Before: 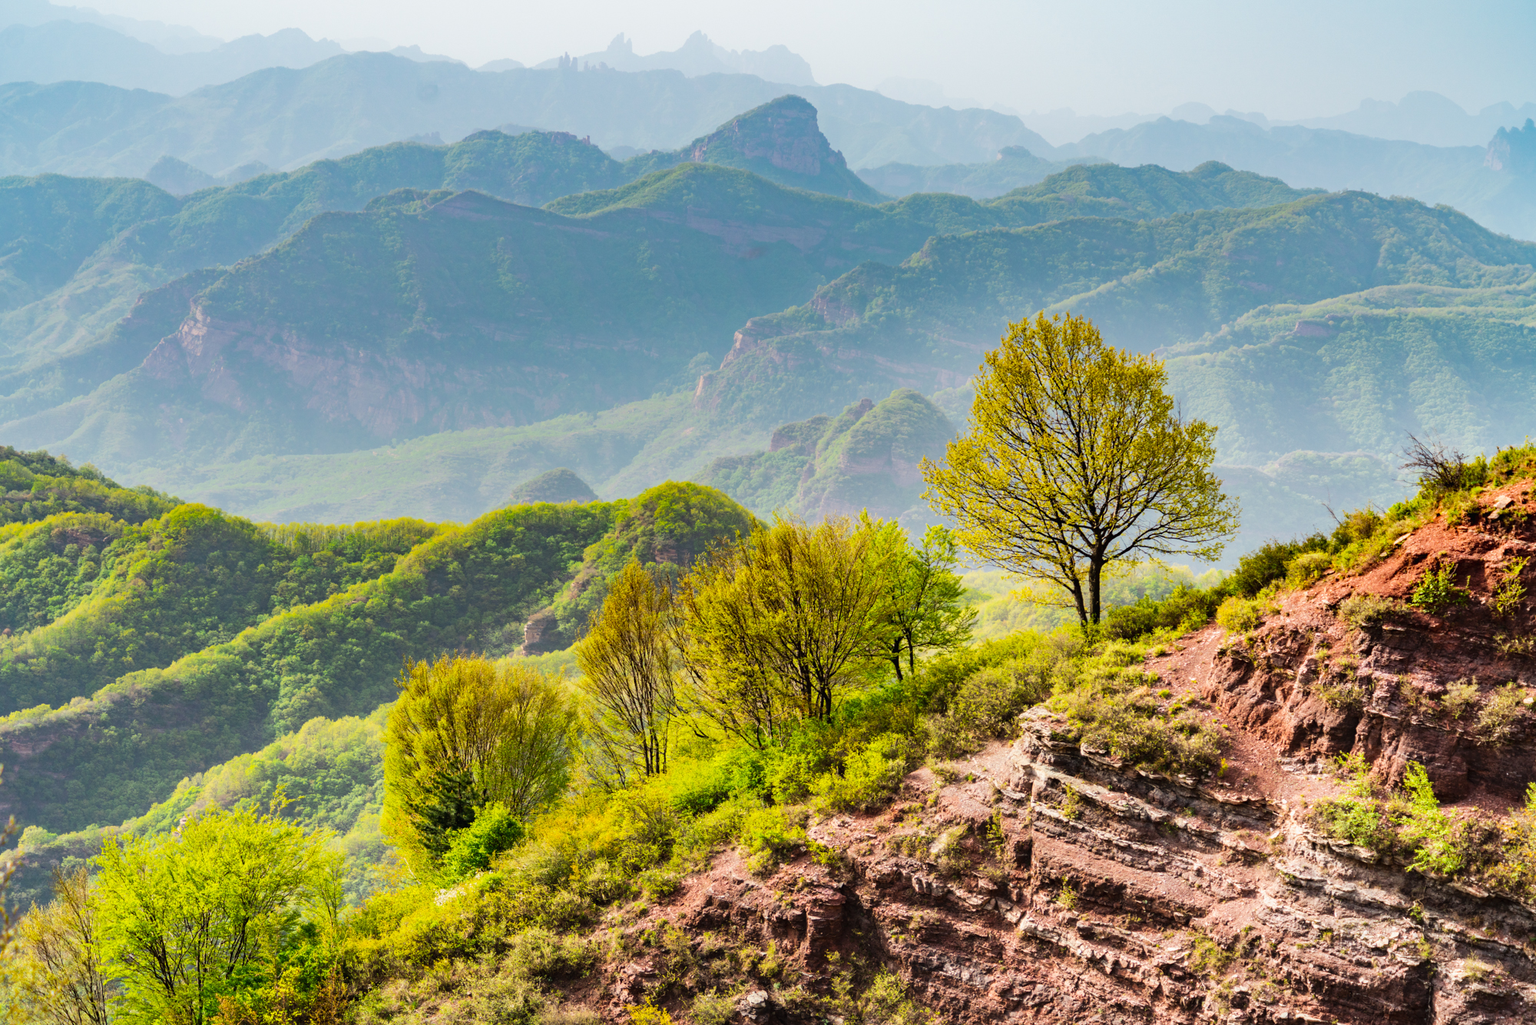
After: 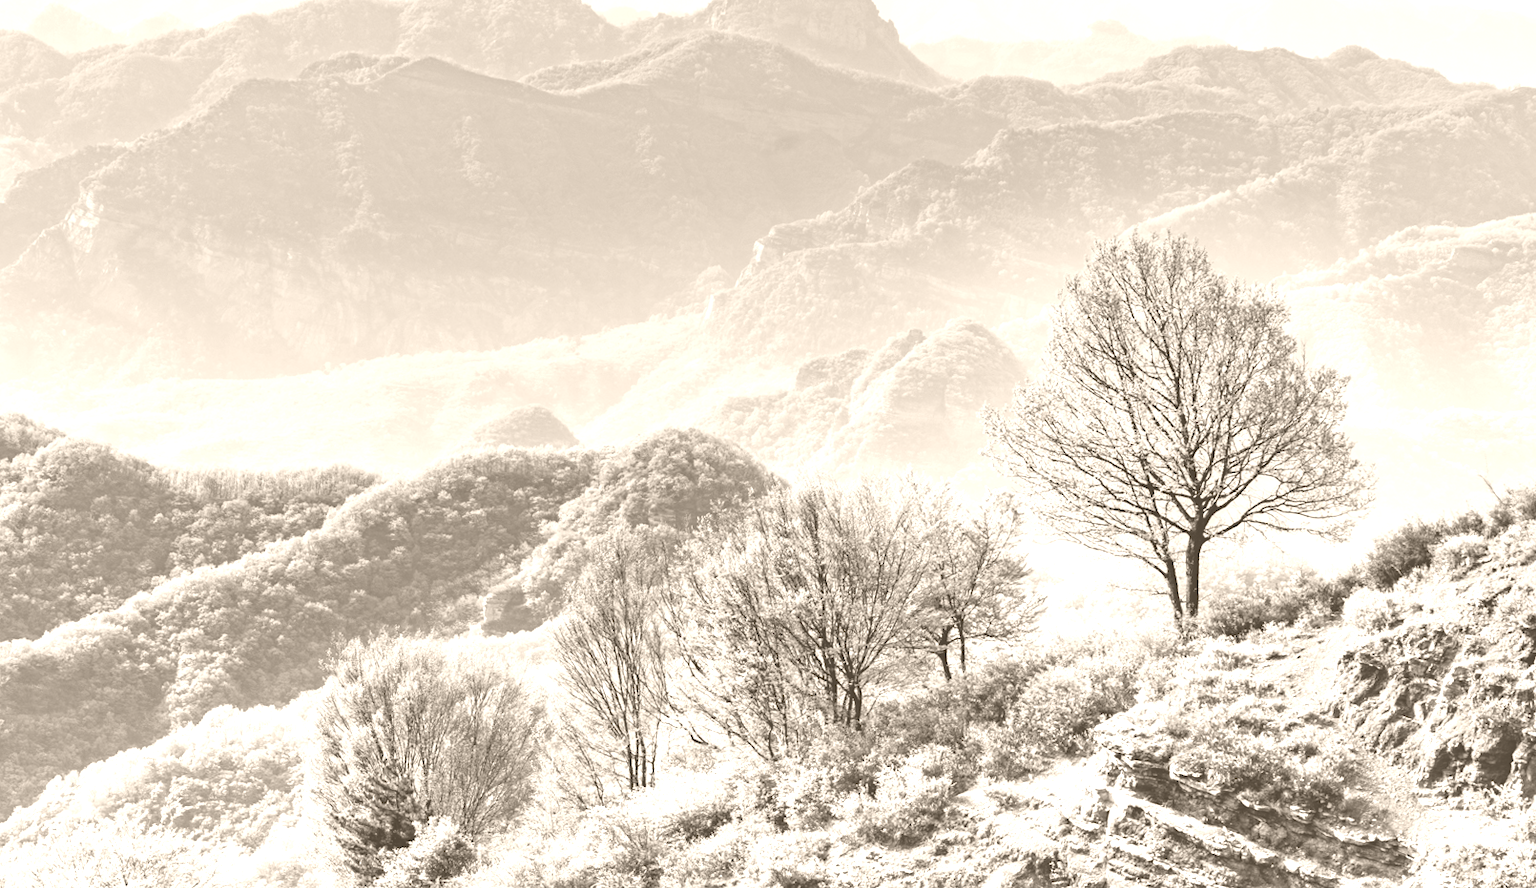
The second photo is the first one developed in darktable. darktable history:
rotate and perspective: rotation 1.57°, crop left 0.018, crop right 0.982, crop top 0.039, crop bottom 0.961
colorize: hue 34.49°, saturation 35.33%, source mix 100%, version 1
crop: left 7.856%, top 11.836%, right 10.12%, bottom 15.387%
